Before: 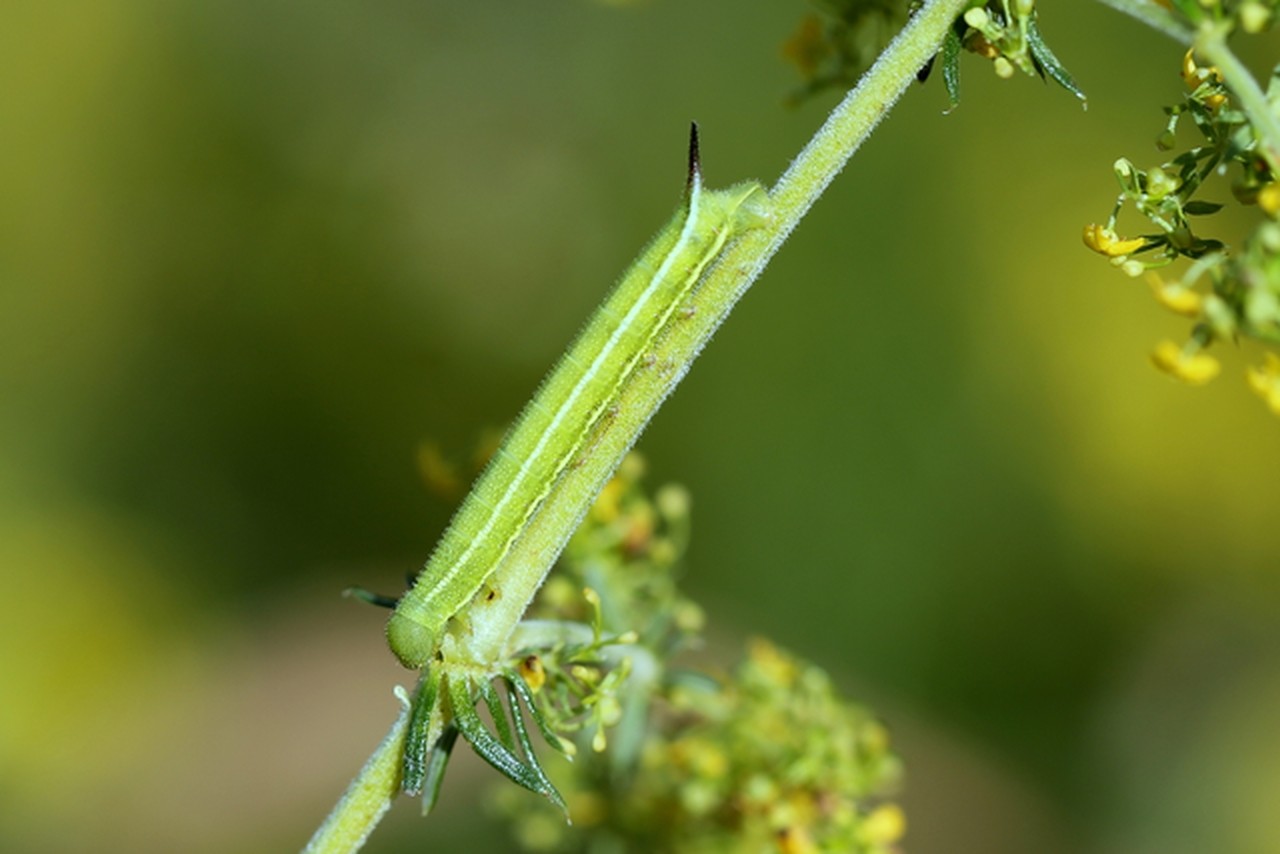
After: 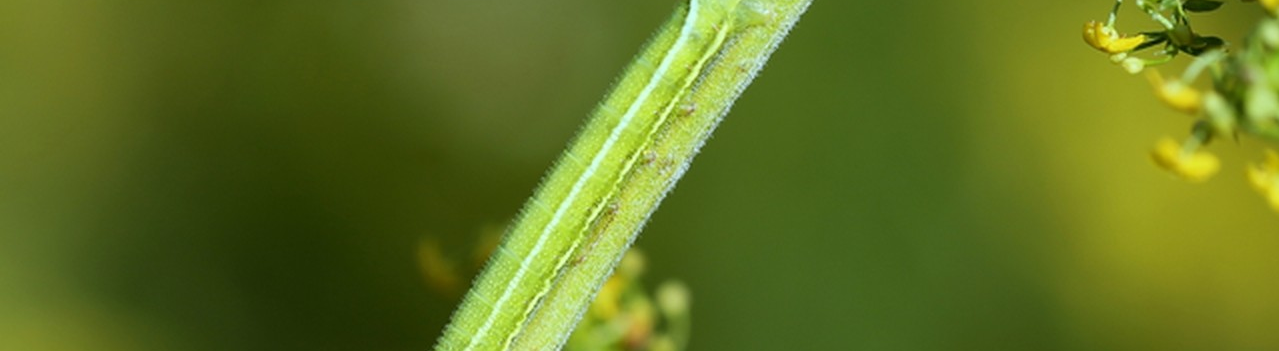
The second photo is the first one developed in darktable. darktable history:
crop and rotate: top 23.941%, bottom 34.92%
